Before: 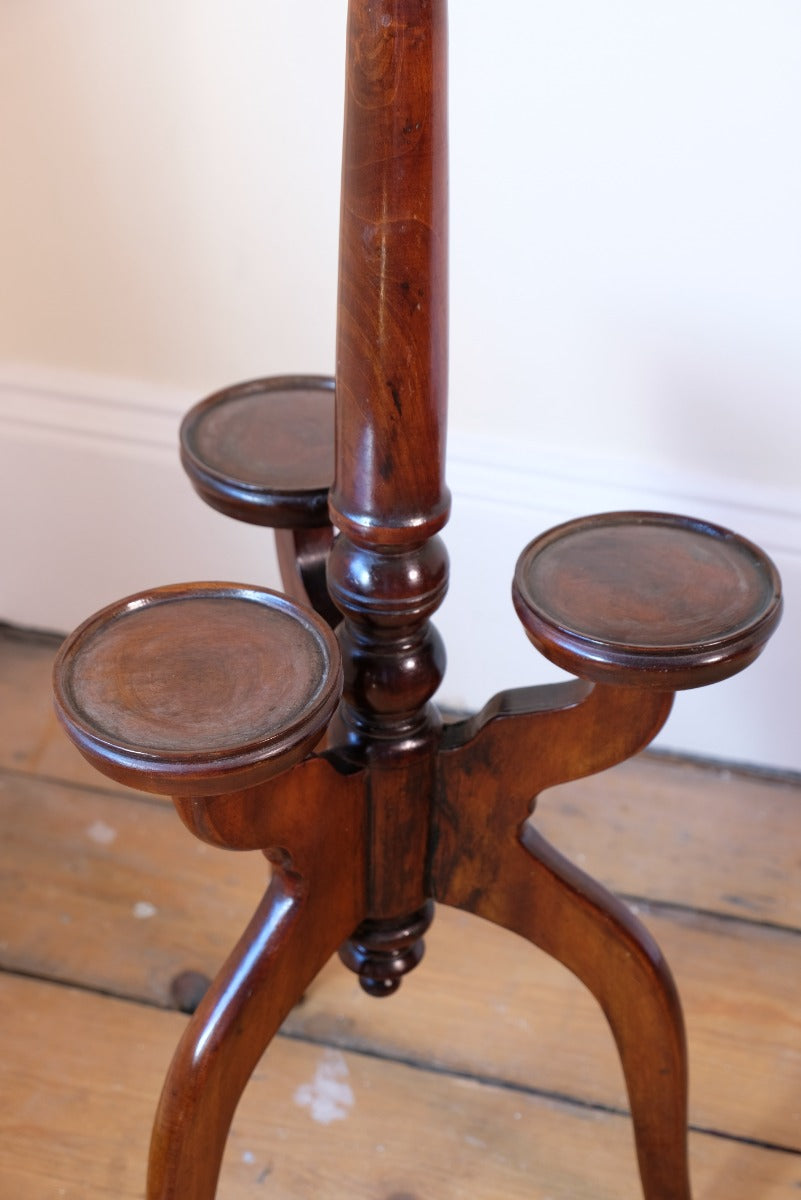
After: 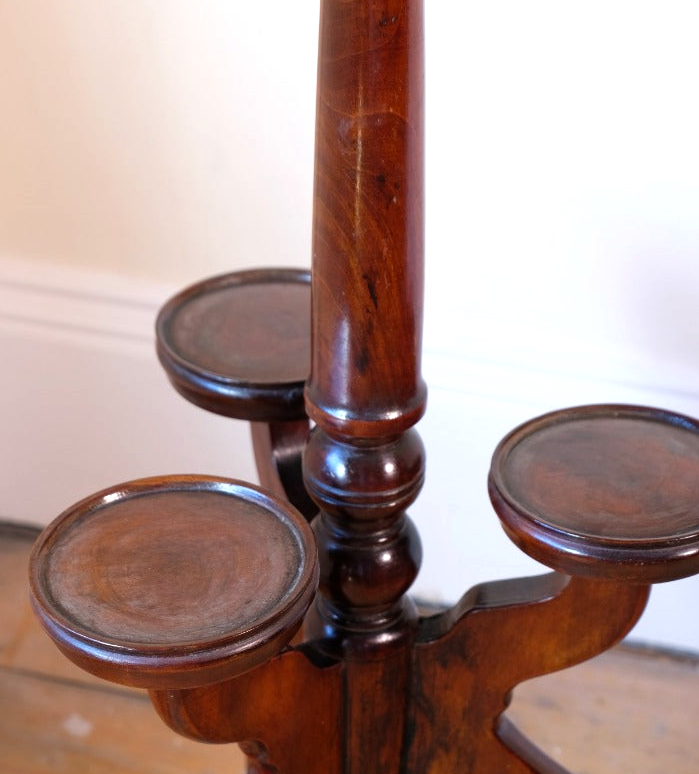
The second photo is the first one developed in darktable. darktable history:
crop: left 3.015%, top 8.969%, right 9.647%, bottom 26.457%
color balance: contrast 8.5%, output saturation 105%
